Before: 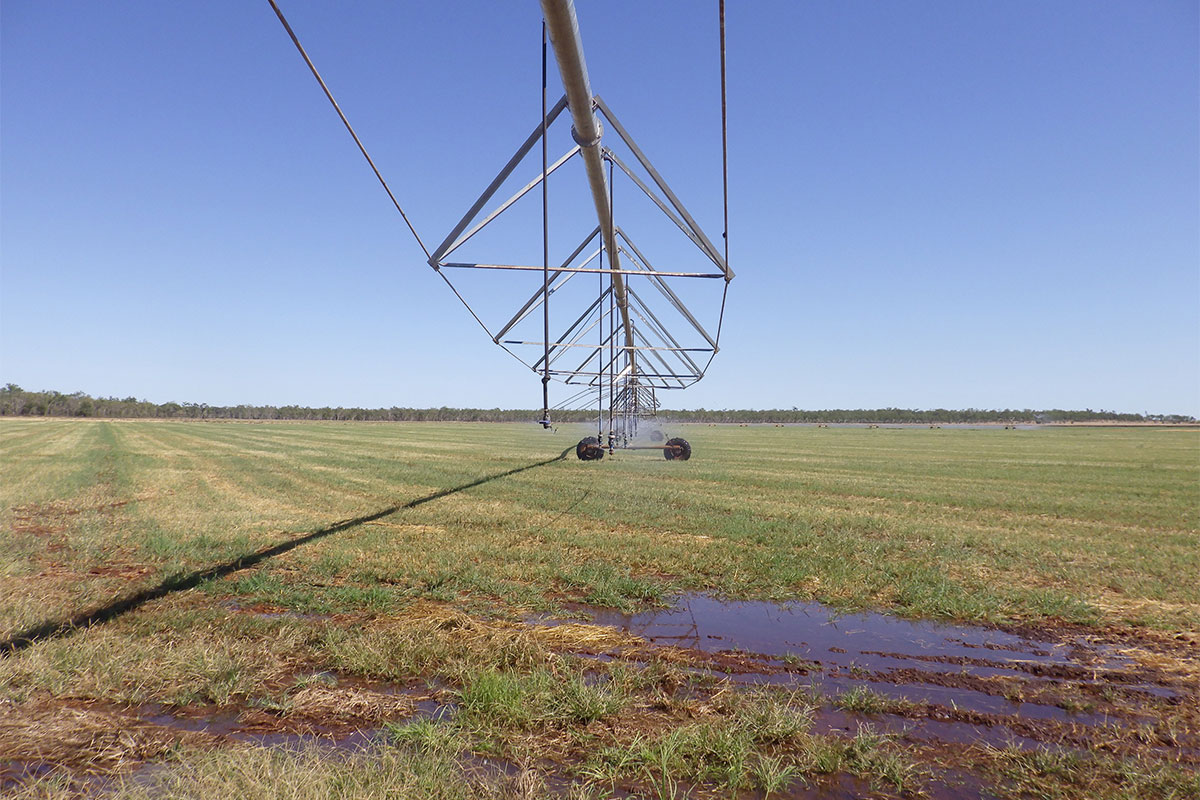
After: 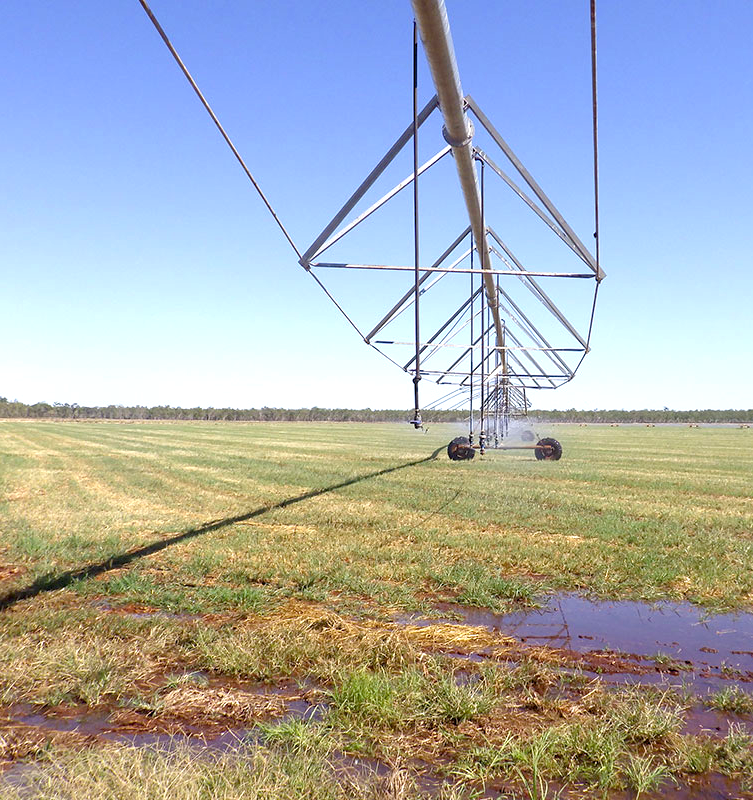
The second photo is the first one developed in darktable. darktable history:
color balance rgb: global offset › luminance -0.481%, perceptual saturation grading › global saturation 1.239%, perceptual saturation grading › highlights -2.379%, perceptual saturation grading › mid-tones 4.298%, perceptual saturation grading › shadows 7.789%, perceptual brilliance grading › global brilliance 24.555%, global vibrance -16.157%, contrast -6.161%
crop: left 10.828%, right 26.351%
